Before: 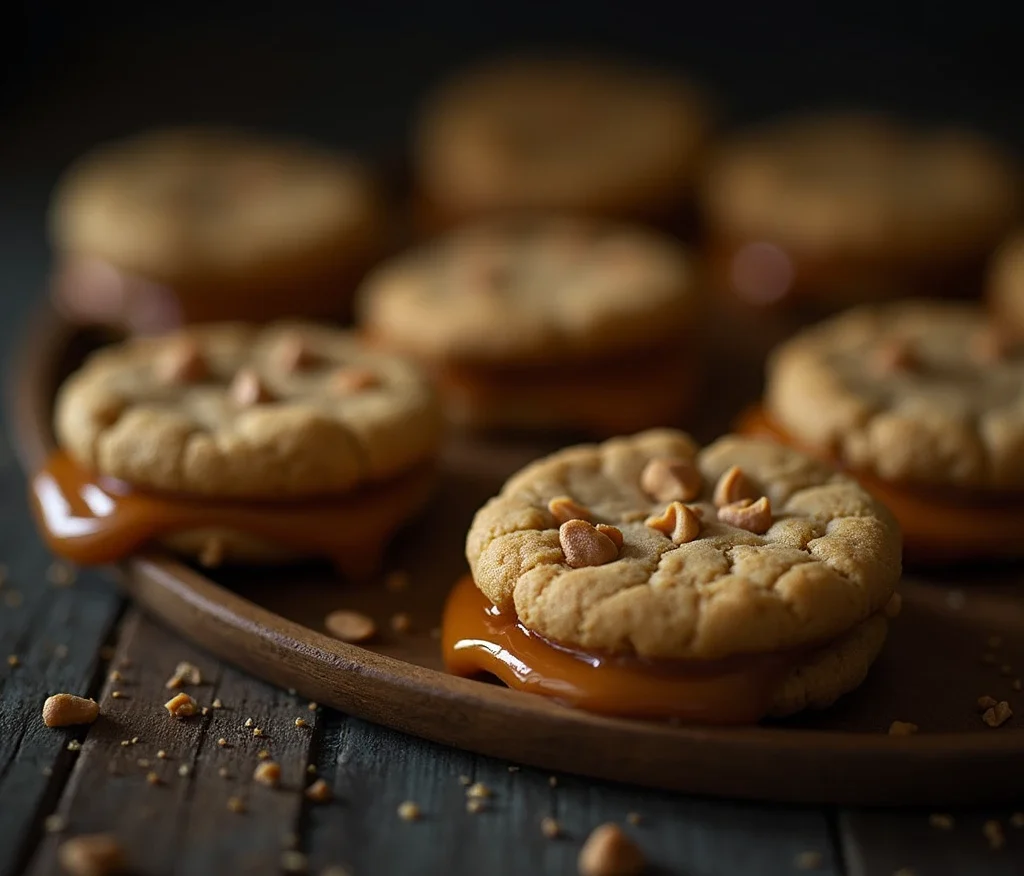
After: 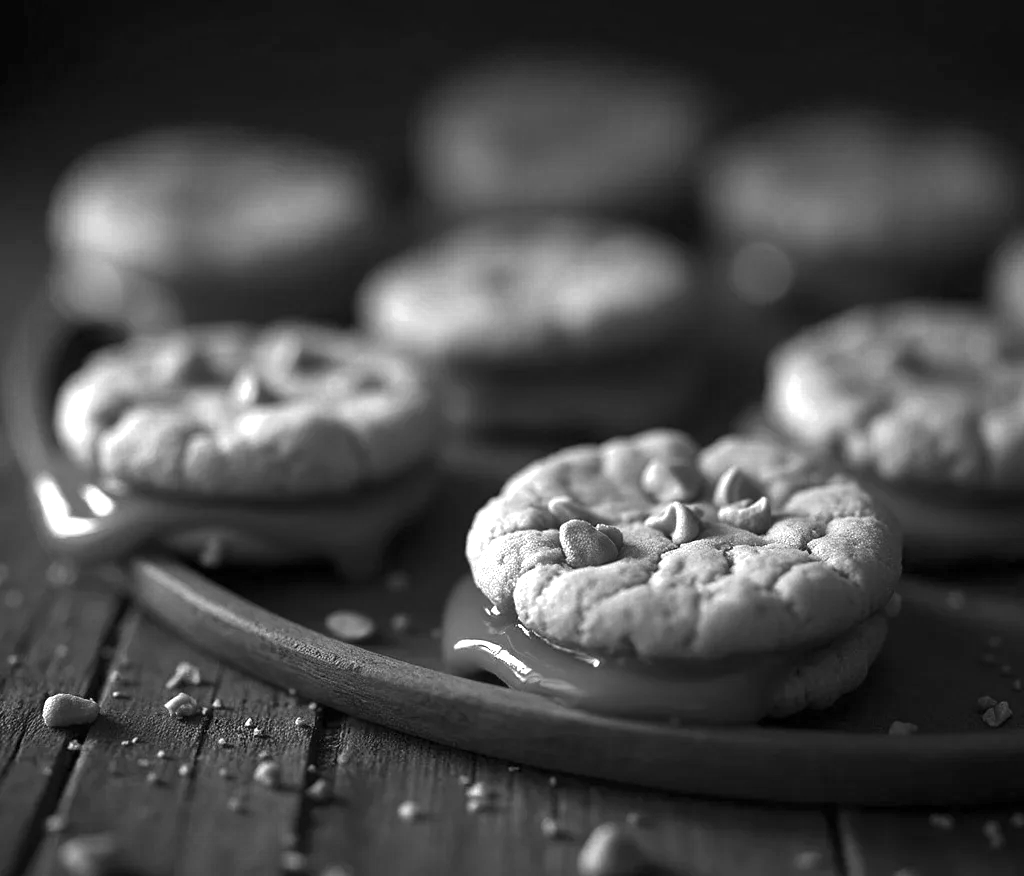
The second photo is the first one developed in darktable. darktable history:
color zones: curves: ch0 [(0.002, 0.593) (0.143, 0.417) (0.285, 0.541) (0.455, 0.289) (0.608, 0.327) (0.727, 0.283) (0.869, 0.571) (1, 0.603)]; ch1 [(0, 0) (0.143, 0) (0.286, 0) (0.429, 0) (0.571, 0) (0.714, 0) (0.857, 0)]
exposure: exposure 1 EV, compensate highlight preservation false
velvia: on, module defaults
